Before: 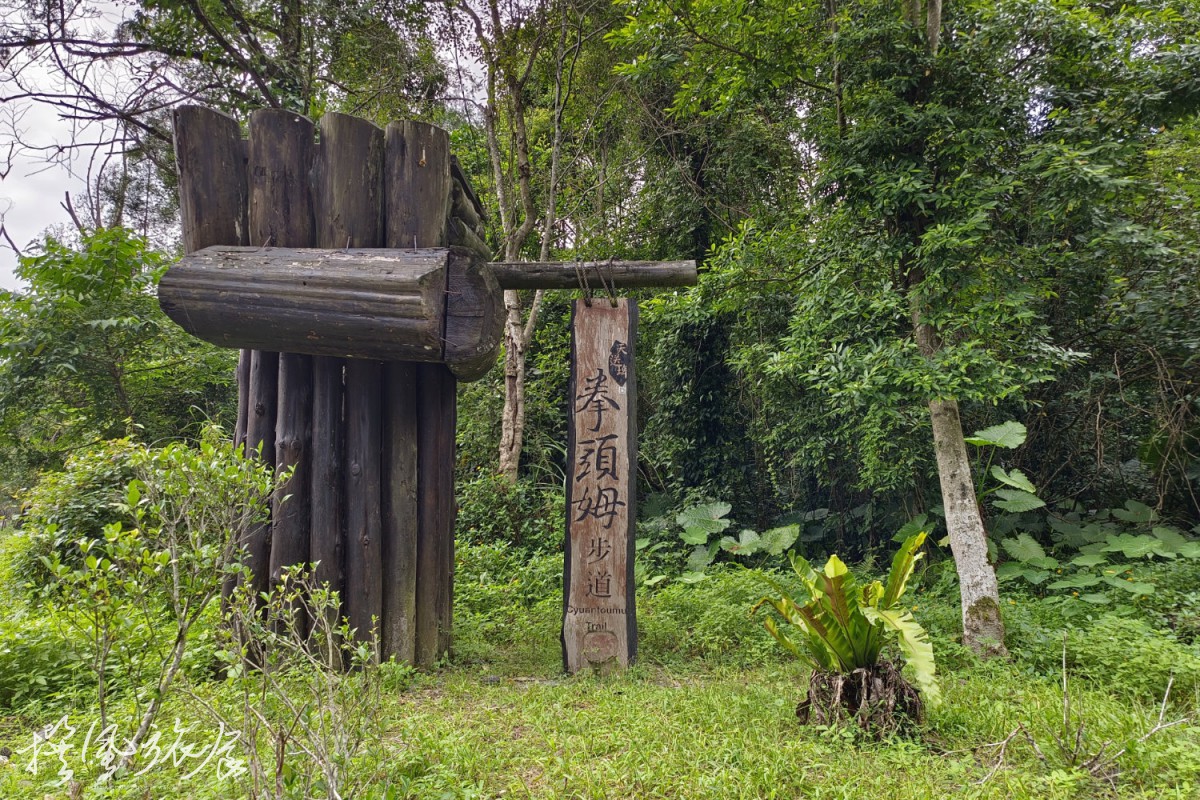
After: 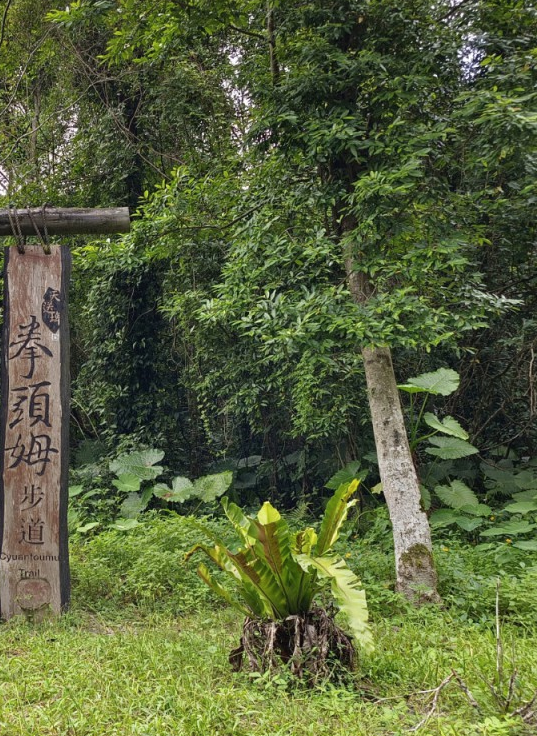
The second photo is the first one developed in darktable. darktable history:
crop: left 47.269%, top 6.659%, right 7.971%
contrast brightness saturation: saturation -0.048
